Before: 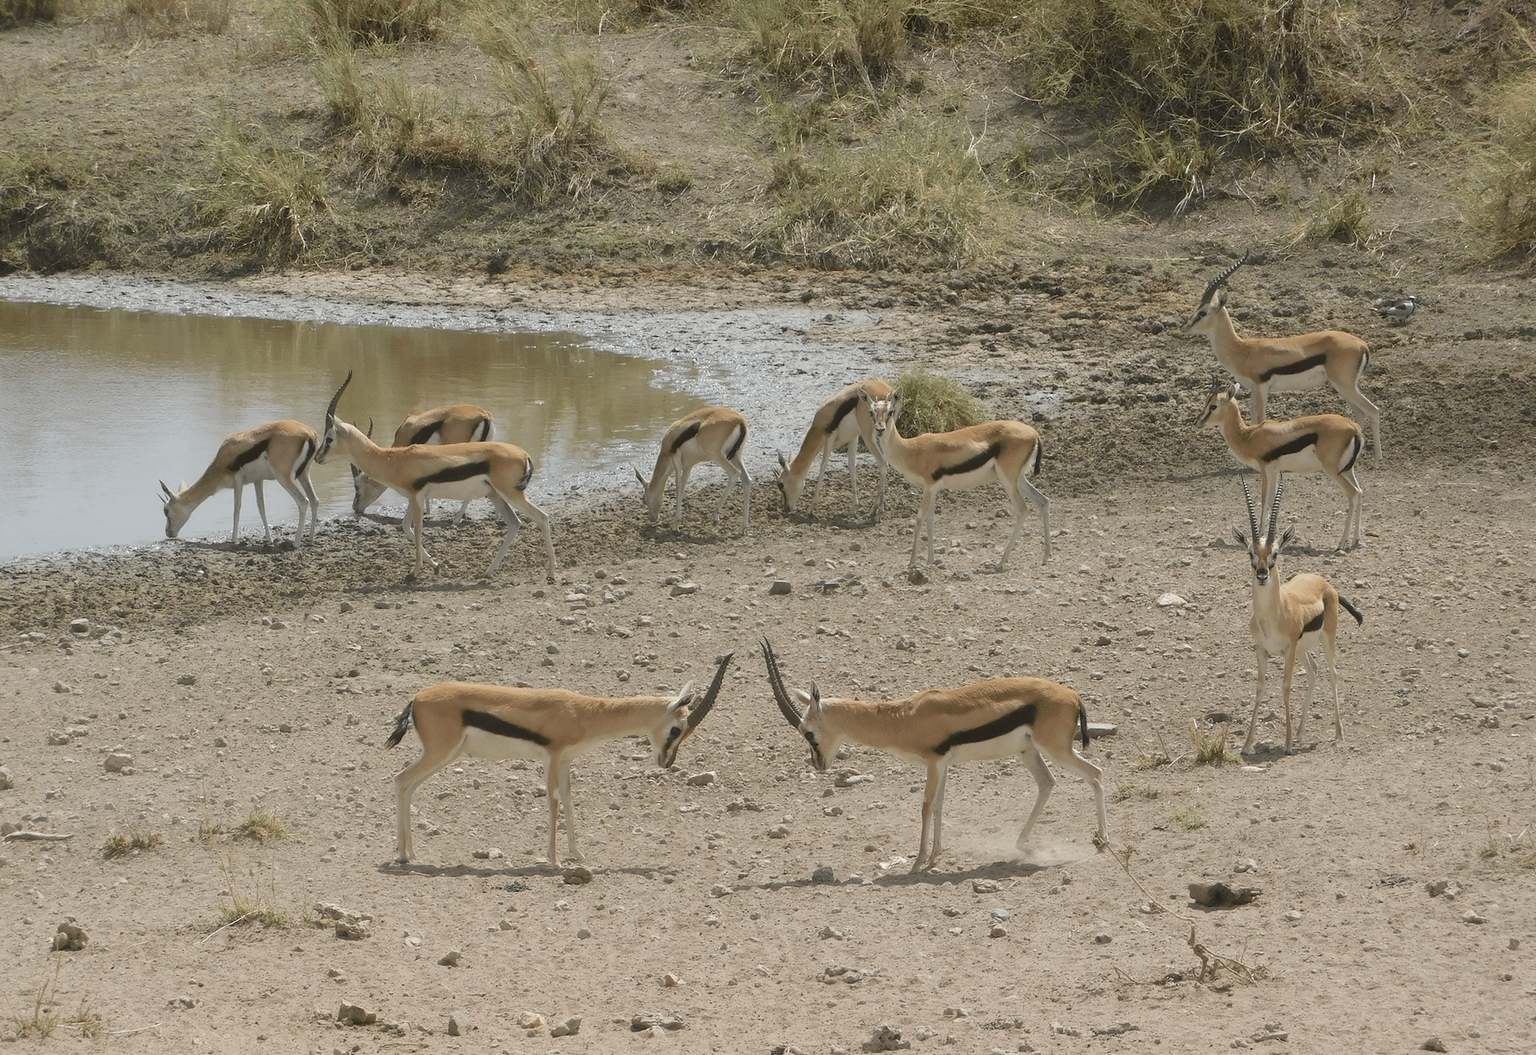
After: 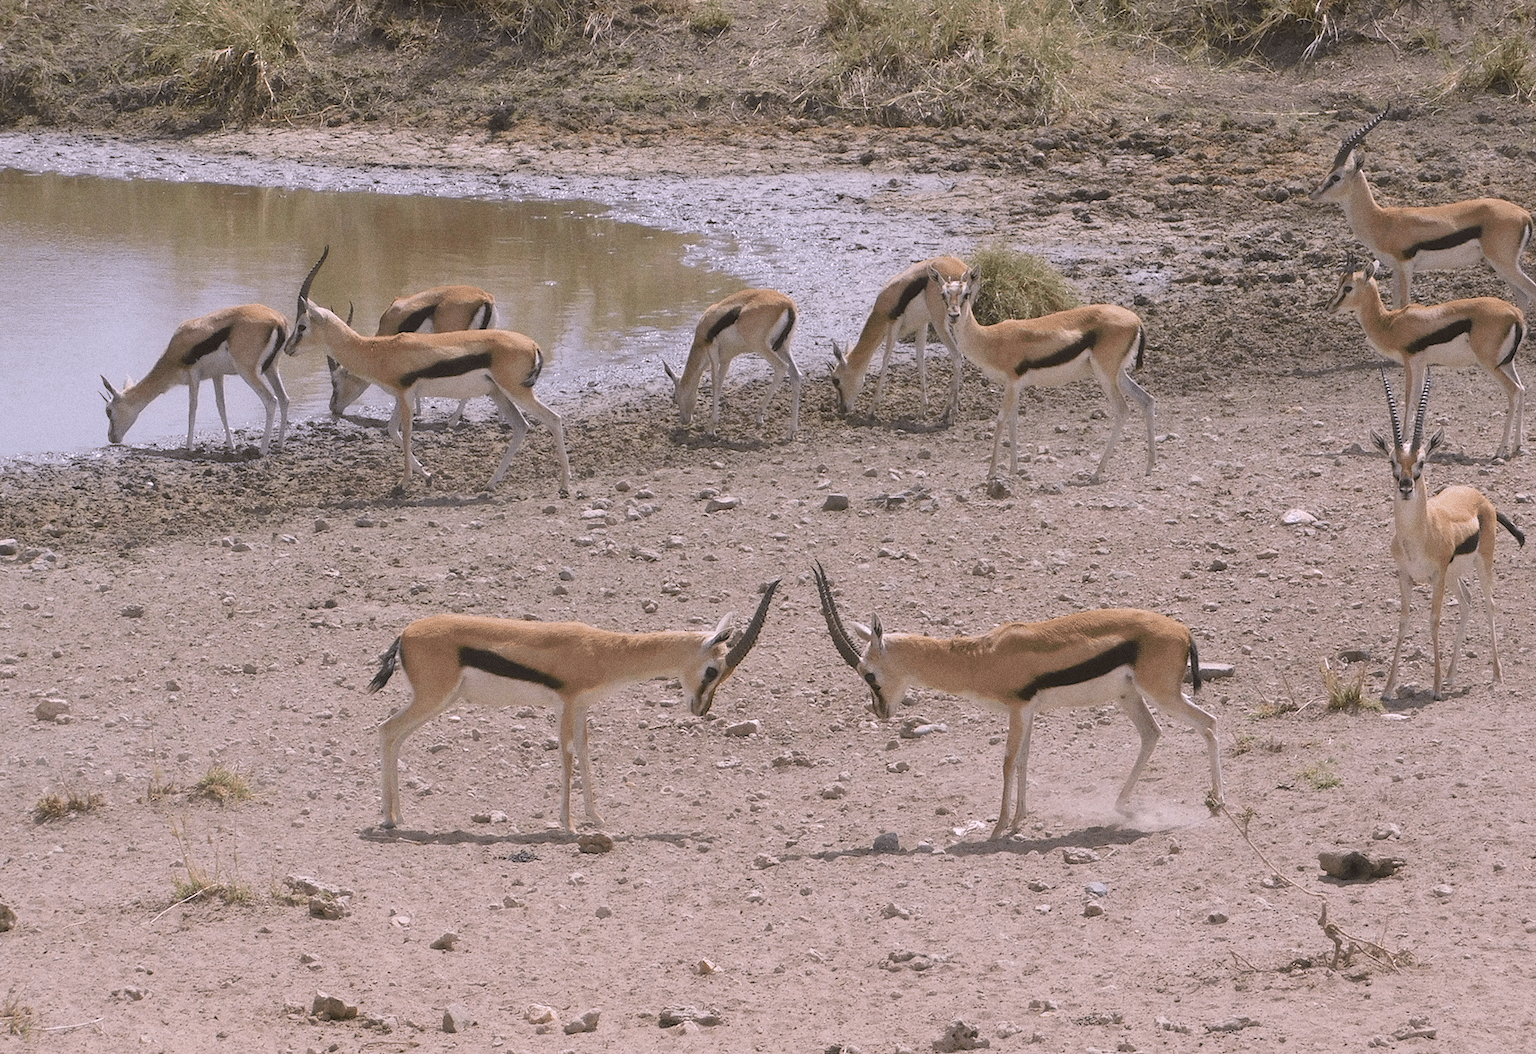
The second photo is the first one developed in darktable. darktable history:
white balance: red 1.066, blue 1.119
crop and rotate: left 4.842%, top 15.51%, right 10.668%
grain: coarseness 0.09 ISO
